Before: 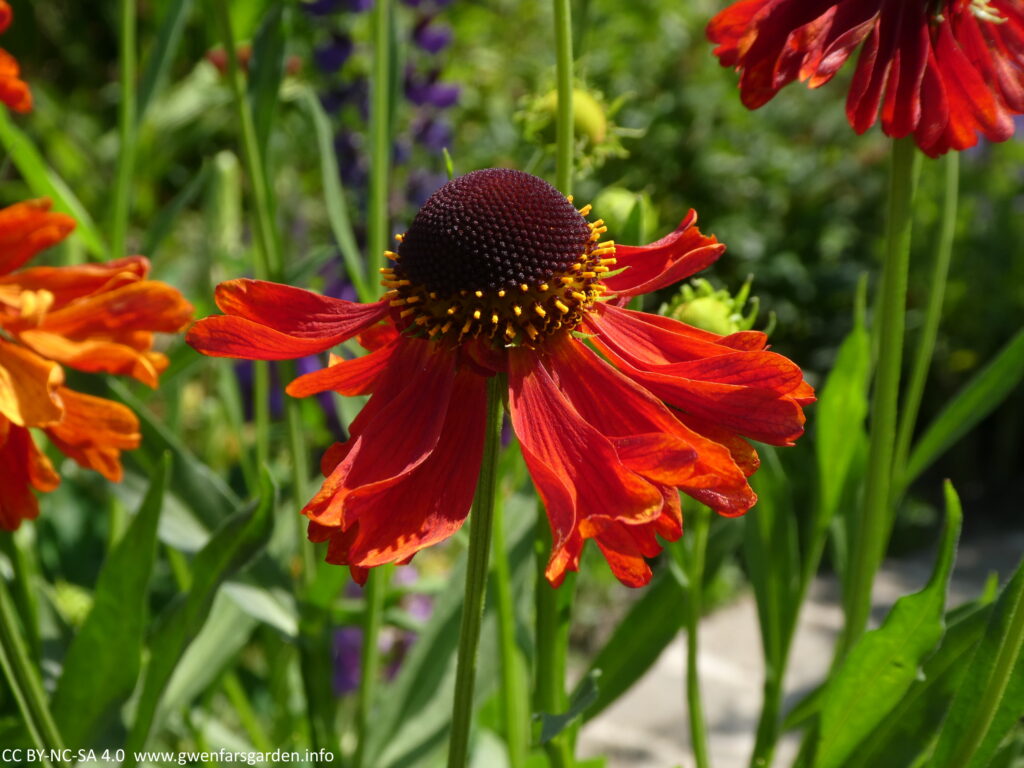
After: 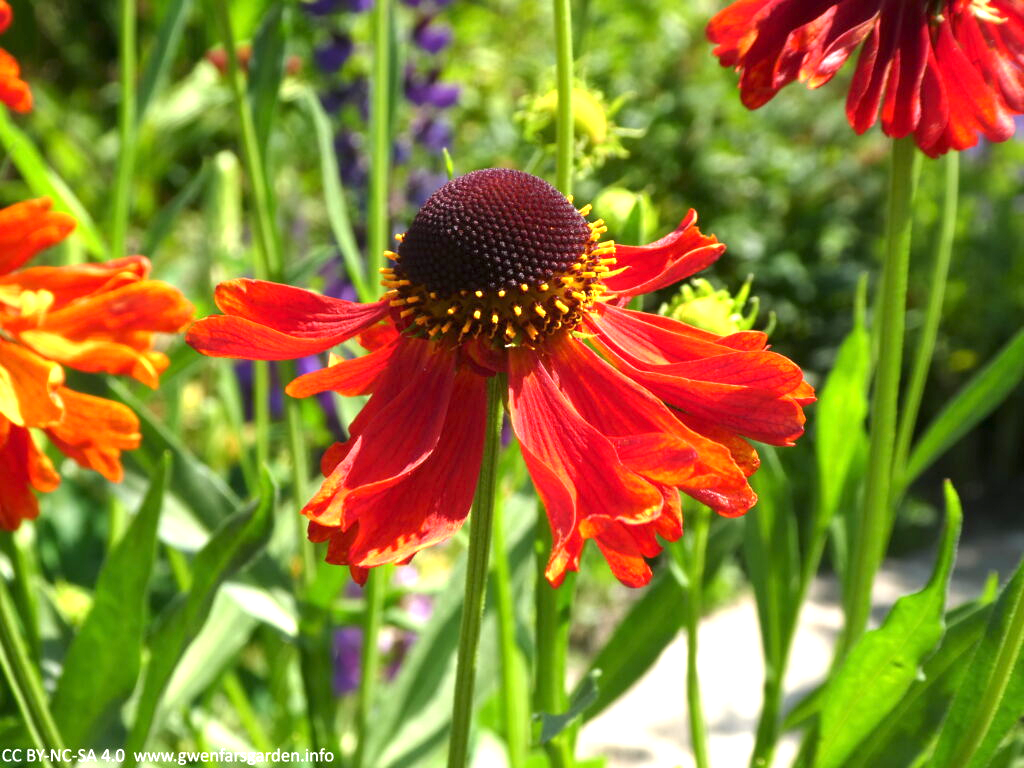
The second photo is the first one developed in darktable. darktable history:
exposure: exposure 0.949 EV, compensate exposure bias true, compensate highlight preservation false
